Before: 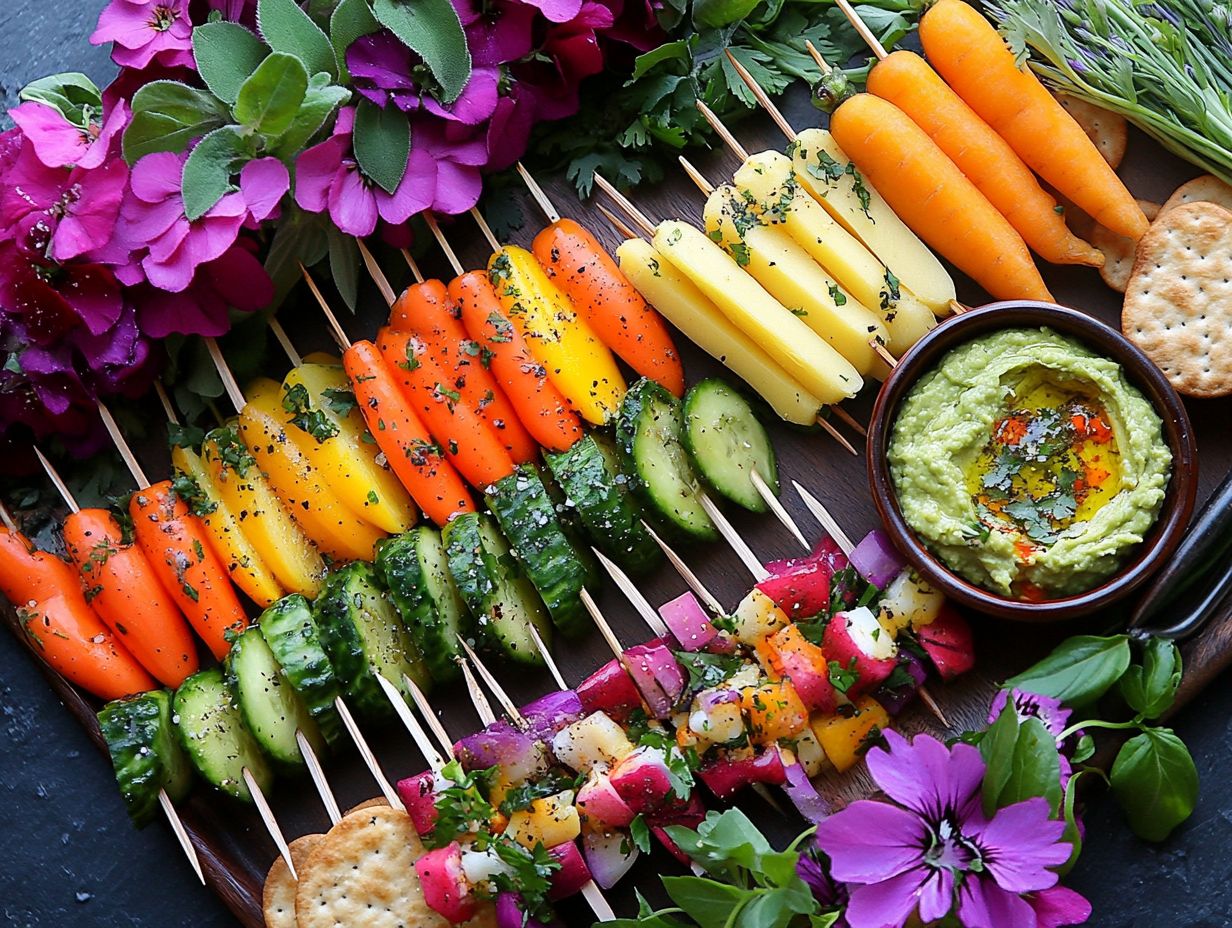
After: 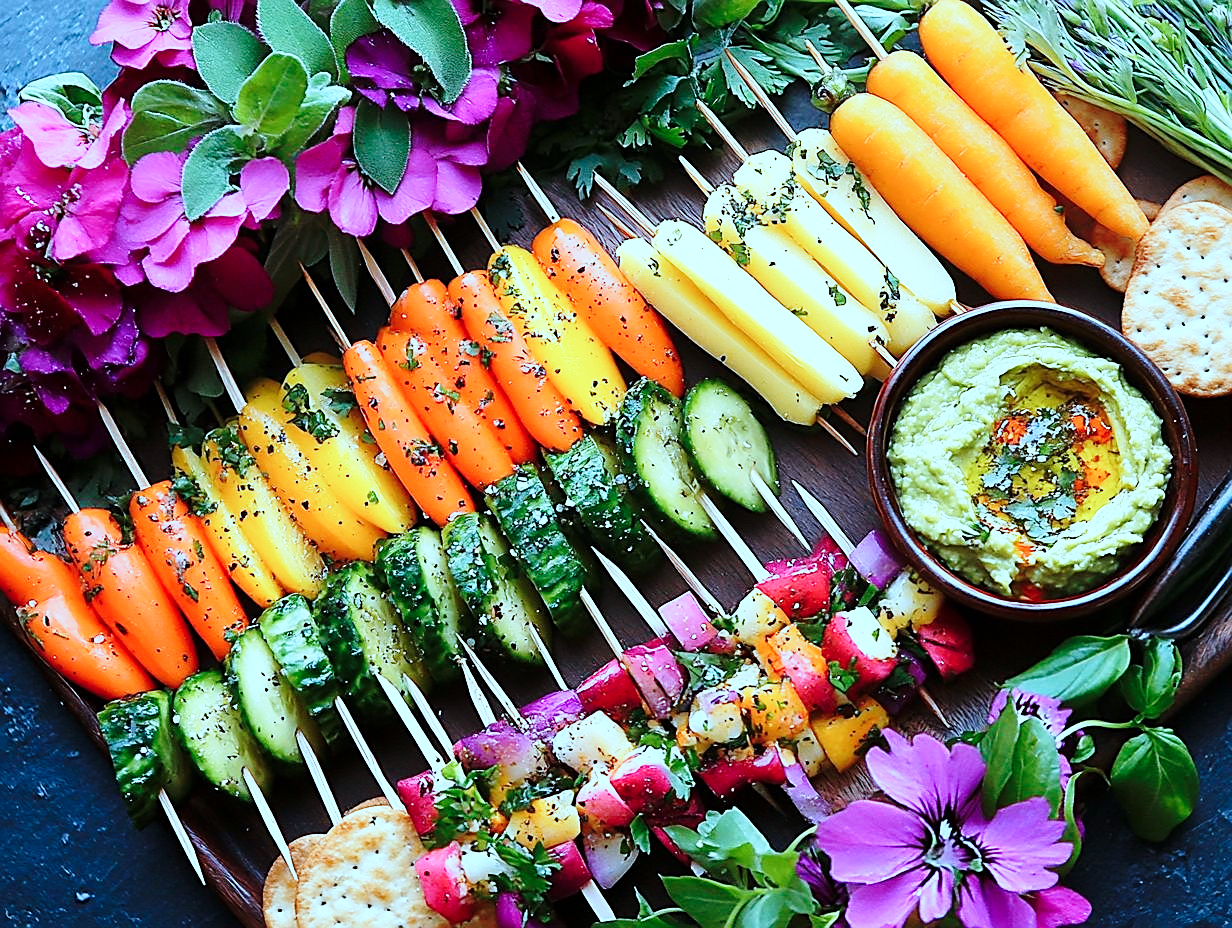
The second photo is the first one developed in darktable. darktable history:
sharpen: on, module defaults
color correction: highlights a* -10.69, highlights b* -19.19
base curve: curves: ch0 [(0, 0) (0.028, 0.03) (0.121, 0.232) (0.46, 0.748) (0.859, 0.968) (1, 1)], preserve colors none
